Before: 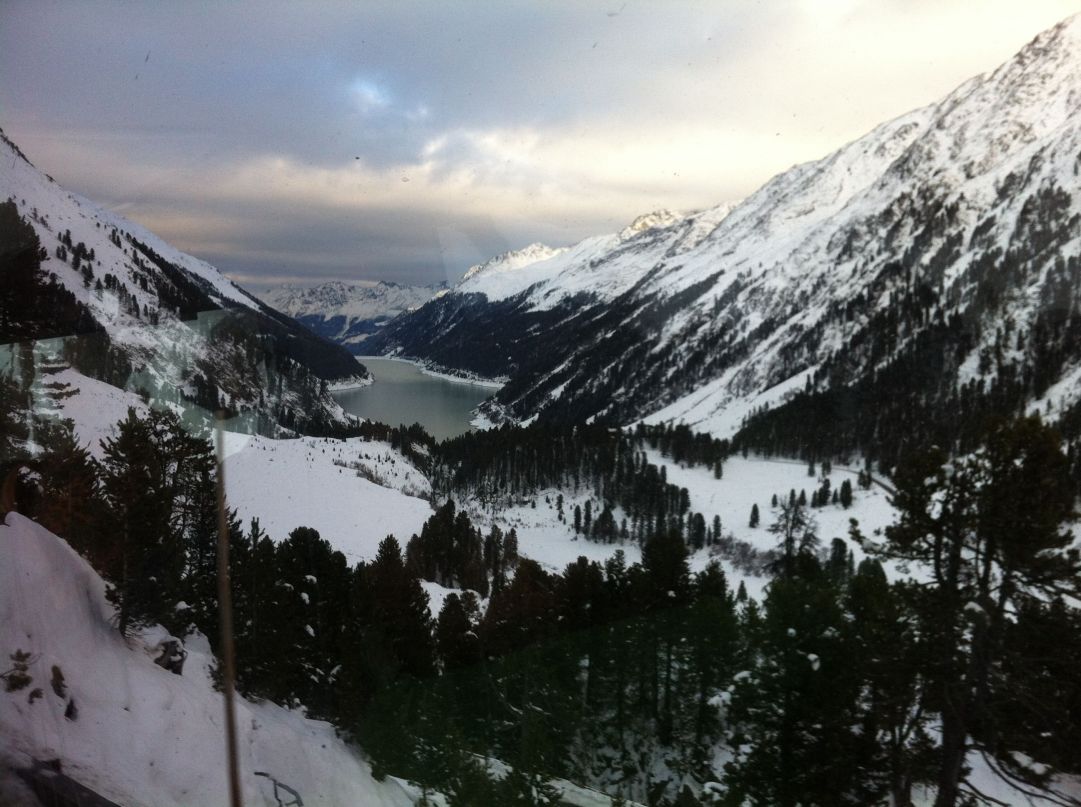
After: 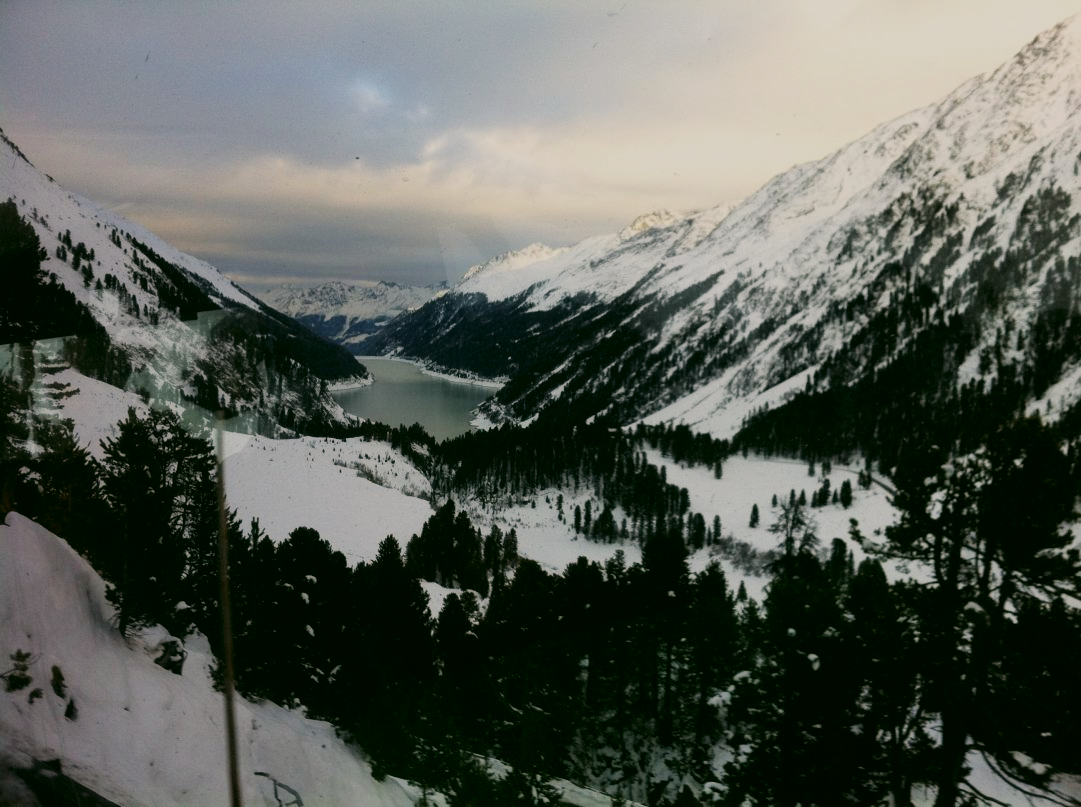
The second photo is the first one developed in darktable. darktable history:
color correction: highlights a* 4.02, highlights b* 4.92, shadows a* -7.26, shadows b* 4.92
local contrast: mode bilateral grid, contrast 99, coarseness 99, detail 92%, midtone range 0.2
filmic rgb: black relative exposure -7.65 EV, white relative exposure 4.56 EV, hardness 3.61
